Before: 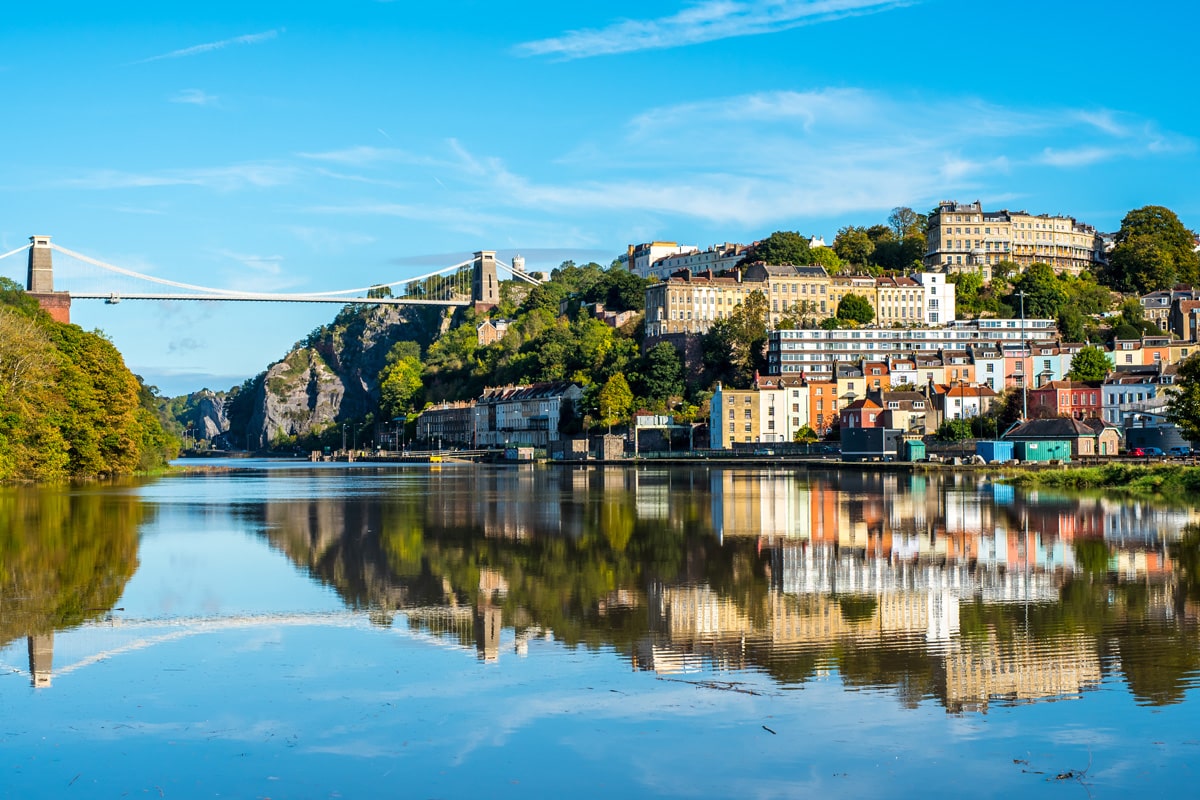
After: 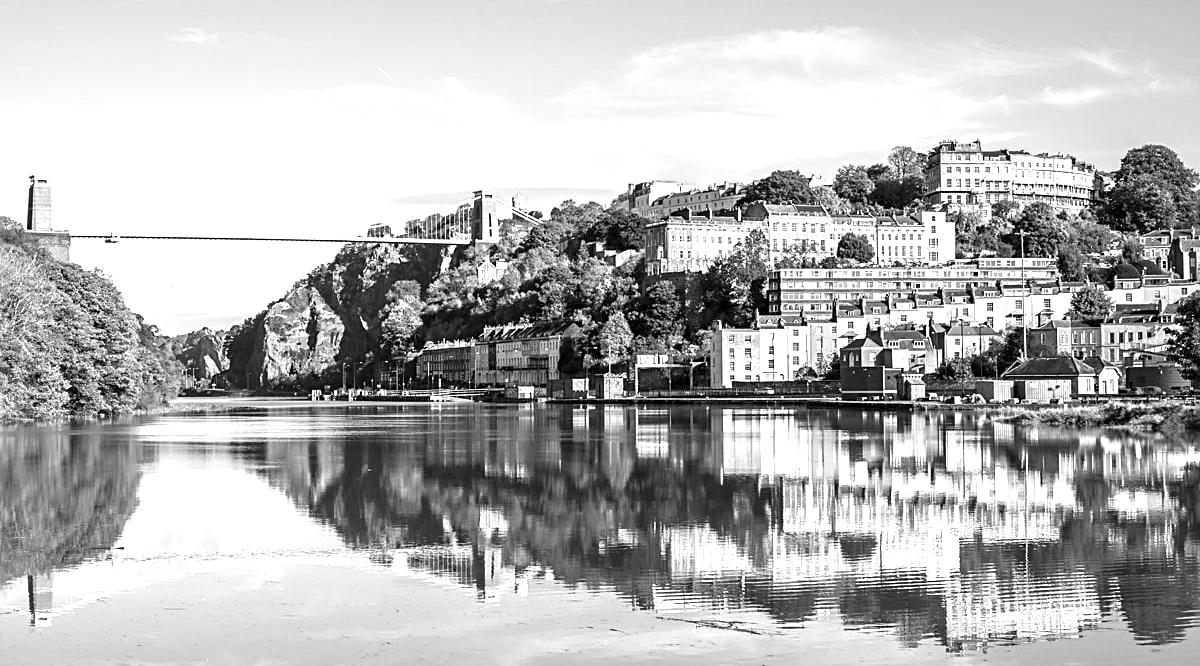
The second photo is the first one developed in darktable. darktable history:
tone equalizer: on, module defaults
crop: top 7.625%, bottom 8.027%
sharpen: on, module defaults
exposure: black level correction 0, exposure 1.1 EV, compensate exposure bias true, compensate highlight preservation false
monochrome: a -71.75, b 75.82
